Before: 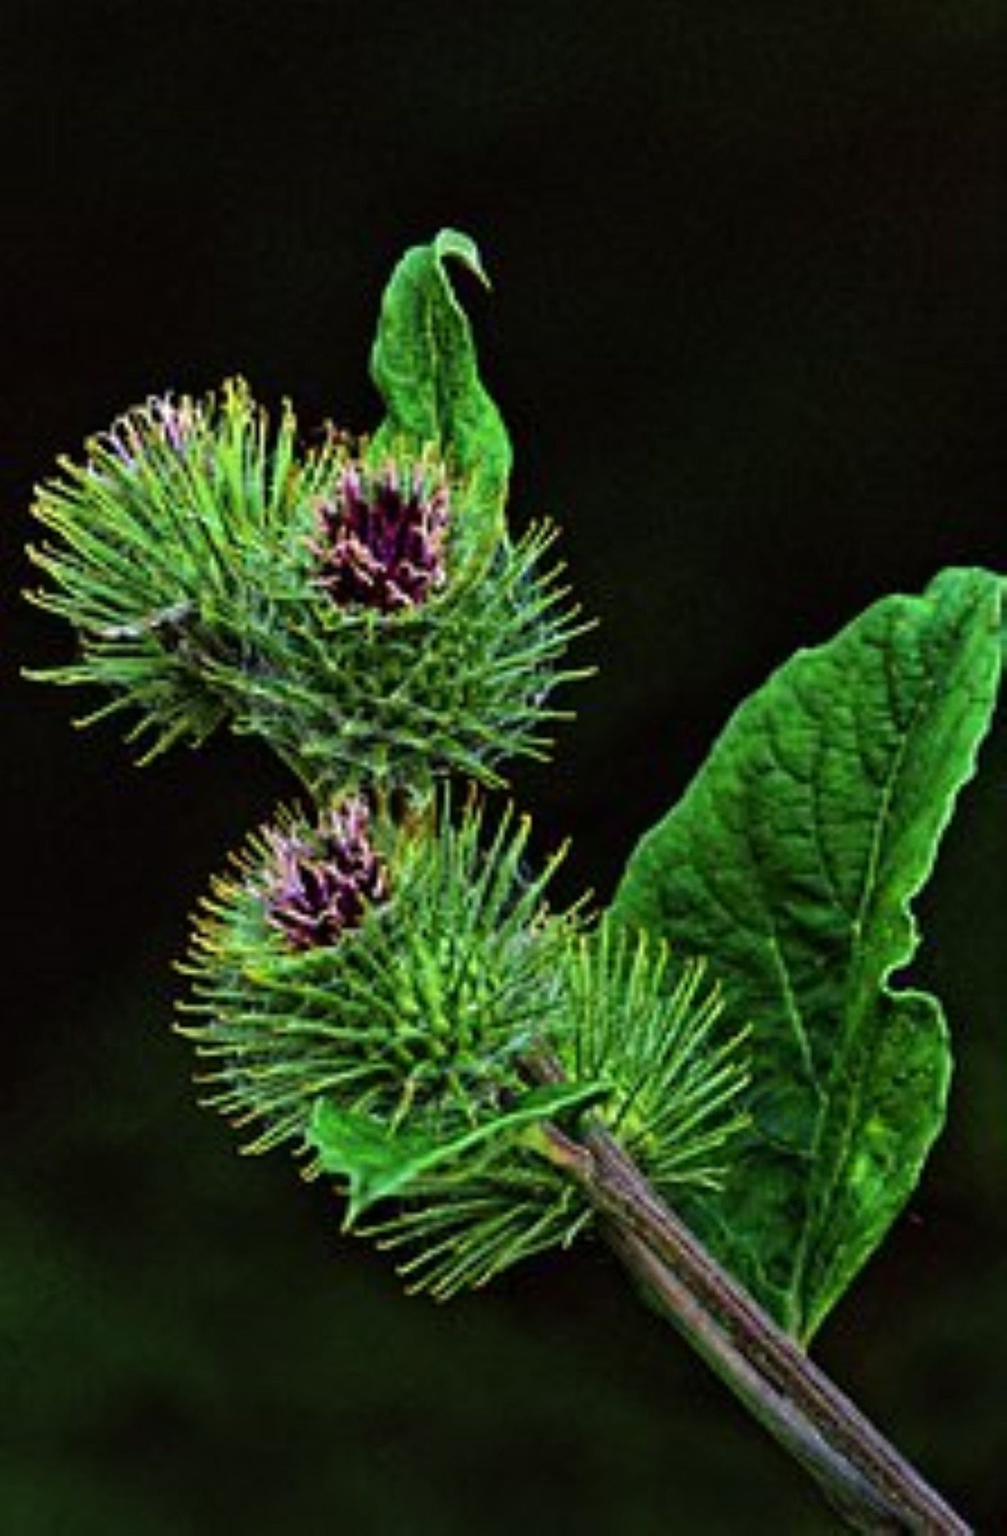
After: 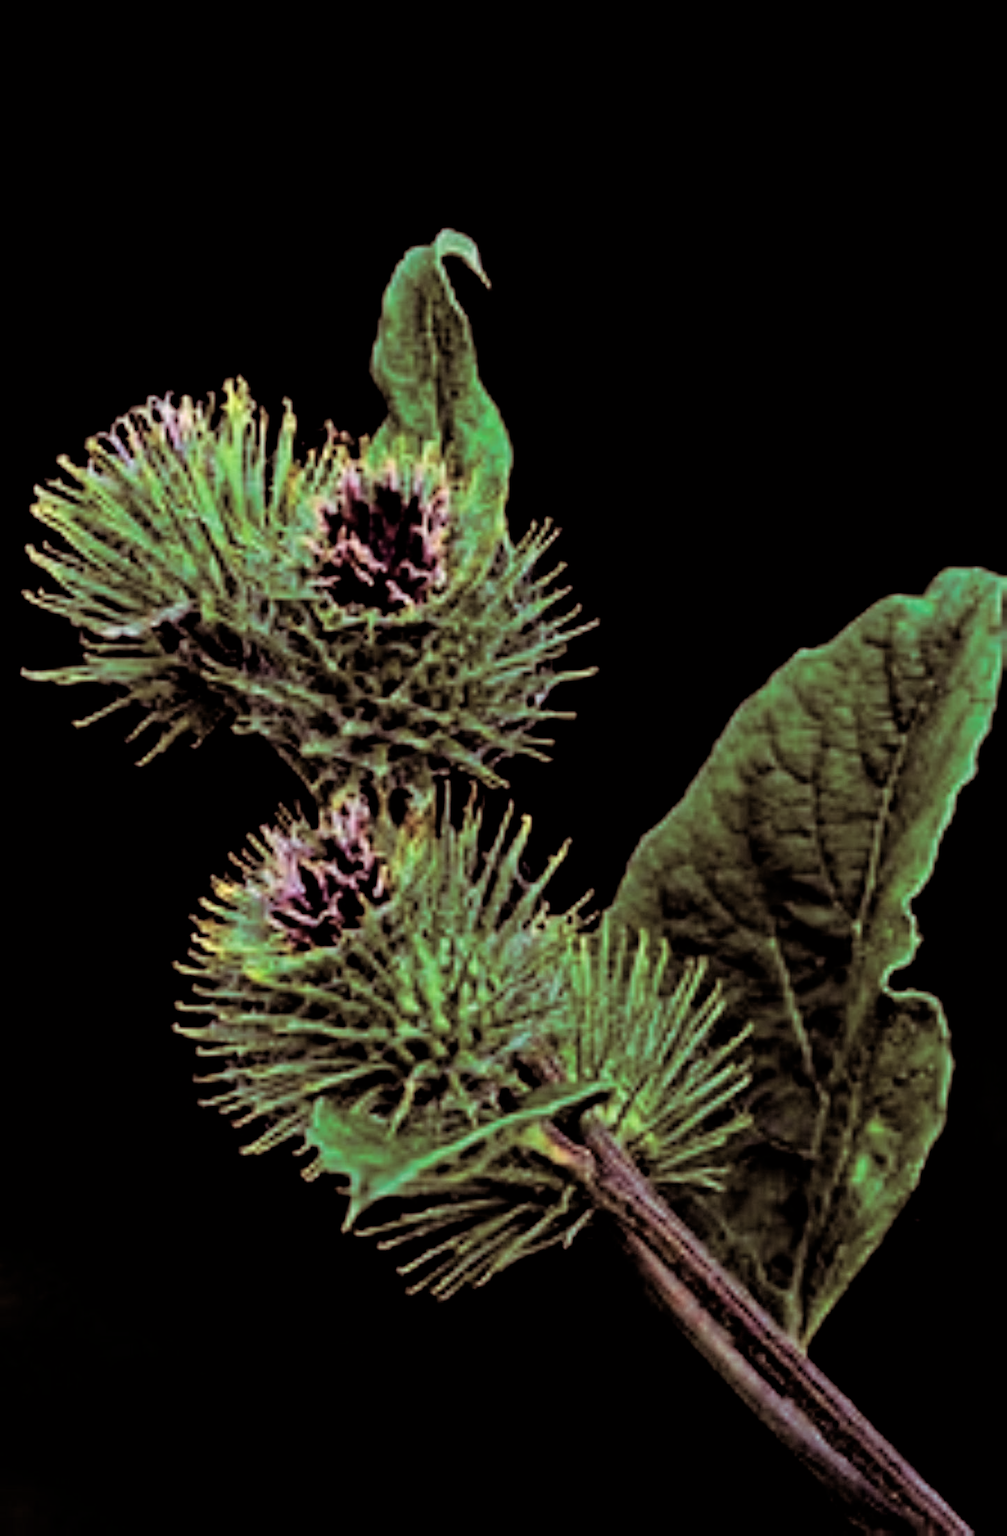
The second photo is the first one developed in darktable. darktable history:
color zones: curves: ch0 [(0.018, 0.548) (0.197, 0.654) (0.425, 0.447) (0.605, 0.658) (0.732, 0.579)]; ch1 [(0.105, 0.531) (0.224, 0.531) (0.386, 0.39) (0.618, 0.456) (0.732, 0.456) (0.956, 0.421)]; ch2 [(0.039, 0.583) (0.215, 0.465) (0.399, 0.544) (0.465, 0.548) (0.614, 0.447) (0.724, 0.43) (0.882, 0.623) (0.956, 0.632)]
filmic rgb: black relative exposure -3.86 EV, white relative exposure 3.48 EV, hardness 2.63, contrast 1.103
split-toning: highlights › hue 298.8°, highlights › saturation 0.73, compress 41.76%
